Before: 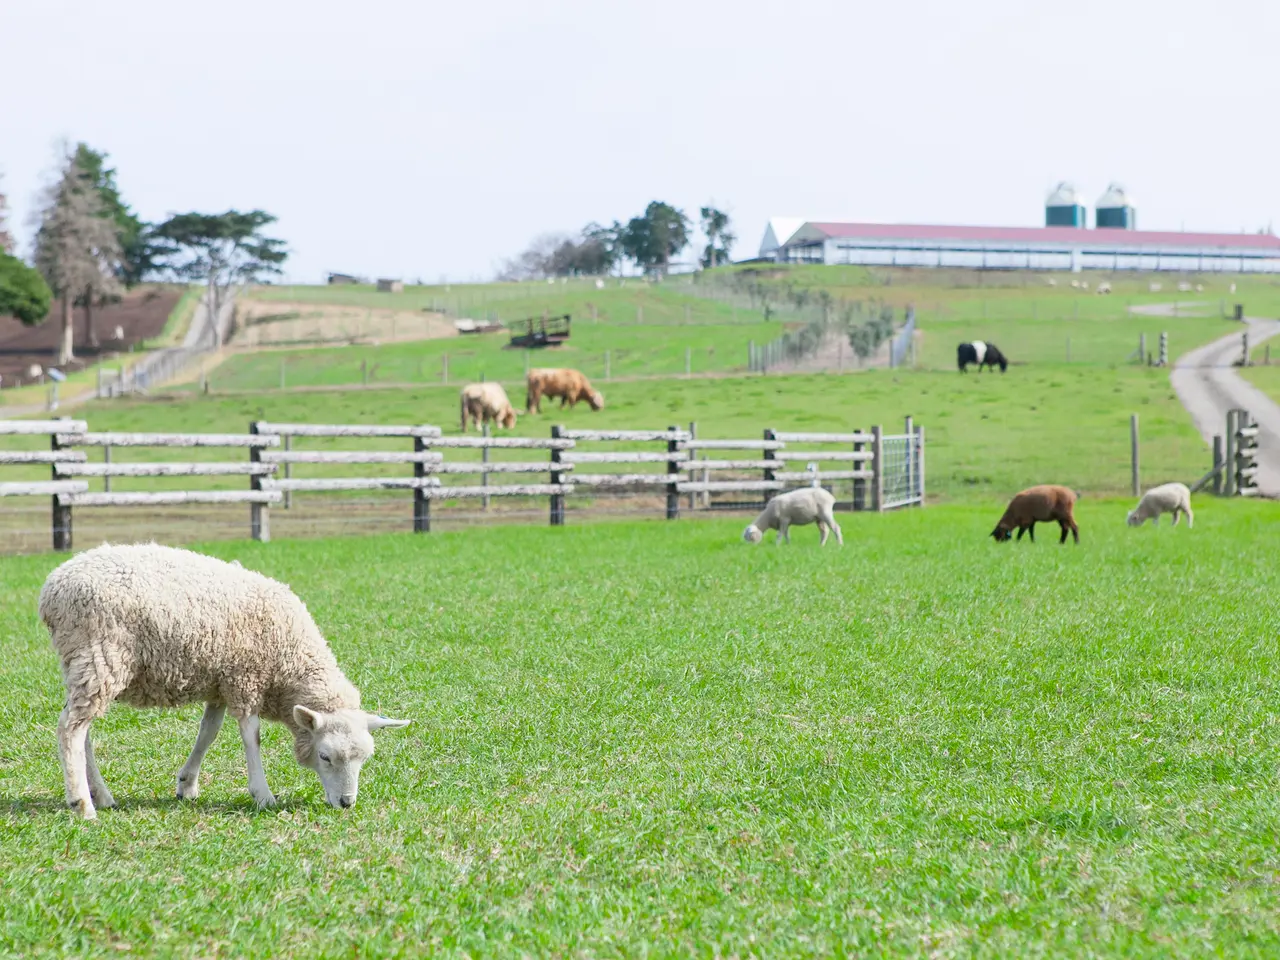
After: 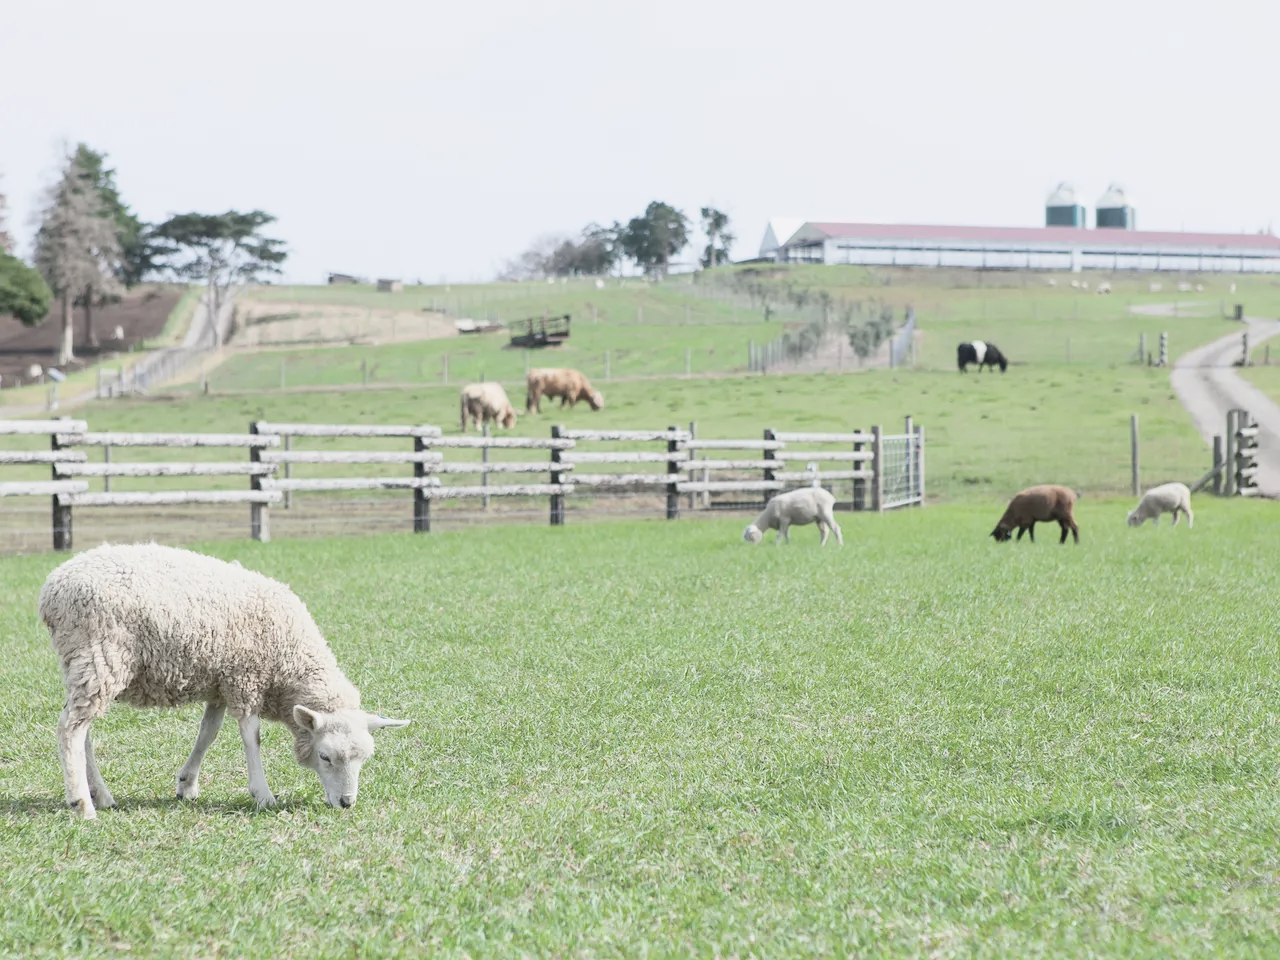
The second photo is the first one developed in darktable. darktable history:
tone curve: curves: ch0 [(0, 0) (0.003, 0.016) (0.011, 0.016) (0.025, 0.016) (0.044, 0.017) (0.069, 0.026) (0.1, 0.044) (0.136, 0.074) (0.177, 0.121) (0.224, 0.183) (0.277, 0.248) (0.335, 0.326) (0.399, 0.413) (0.468, 0.511) (0.543, 0.612) (0.623, 0.717) (0.709, 0.818) (0.801, 0.911) (0.898, 0.979) (1, 1)], color space Lab, independent channels, preserve colors none
contrast brightness saturation: contrast -0.261, saturation -0.435
